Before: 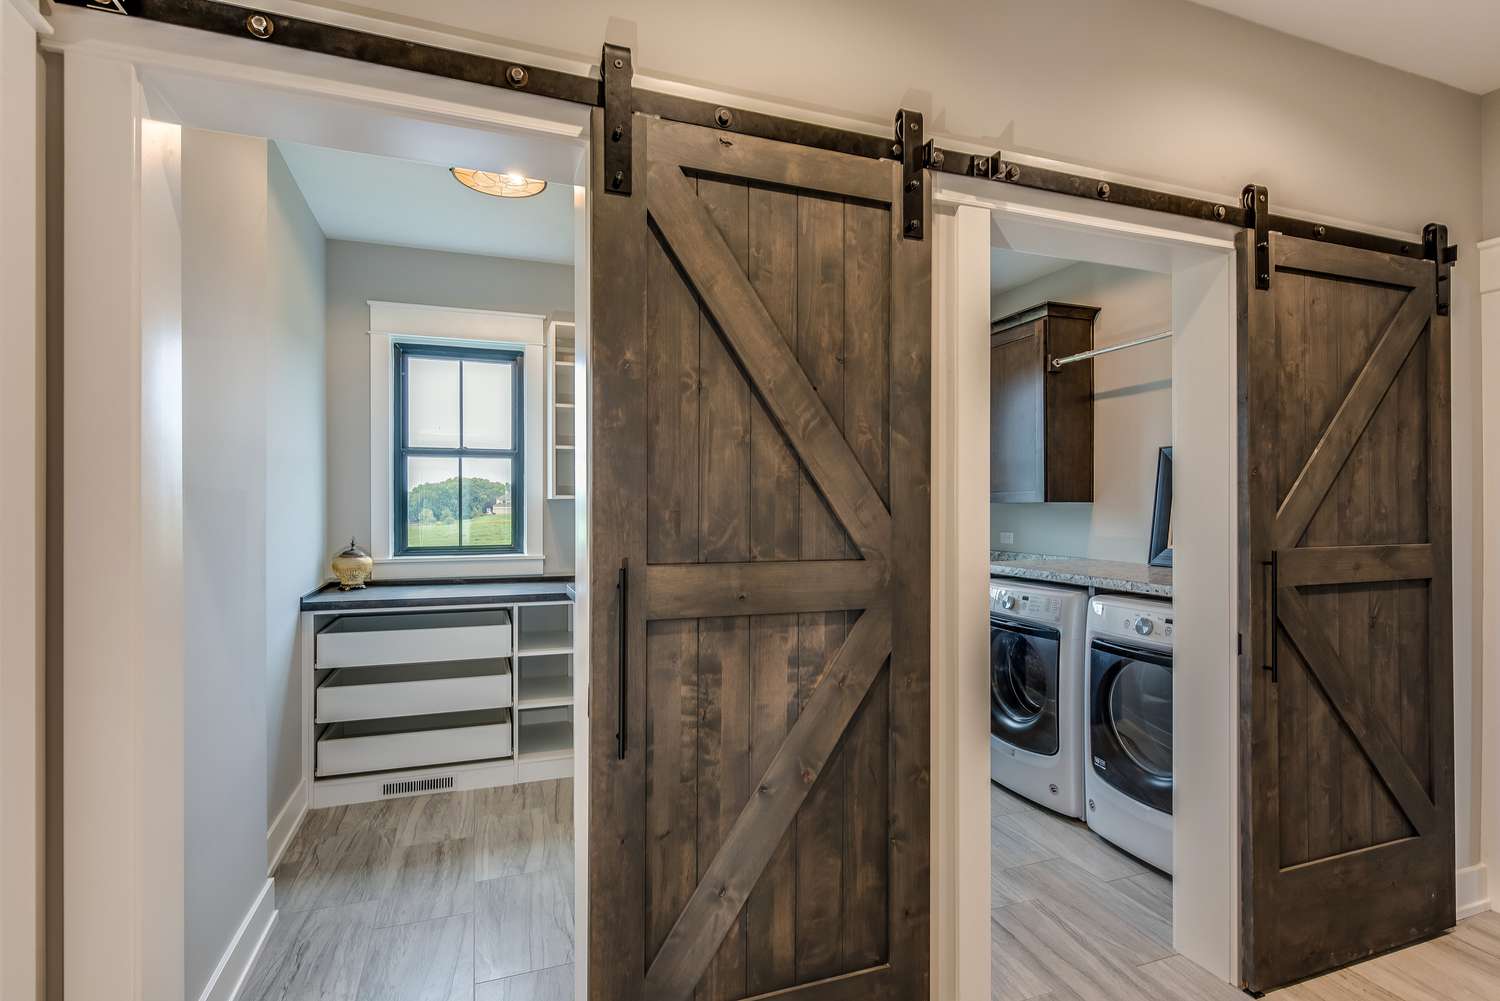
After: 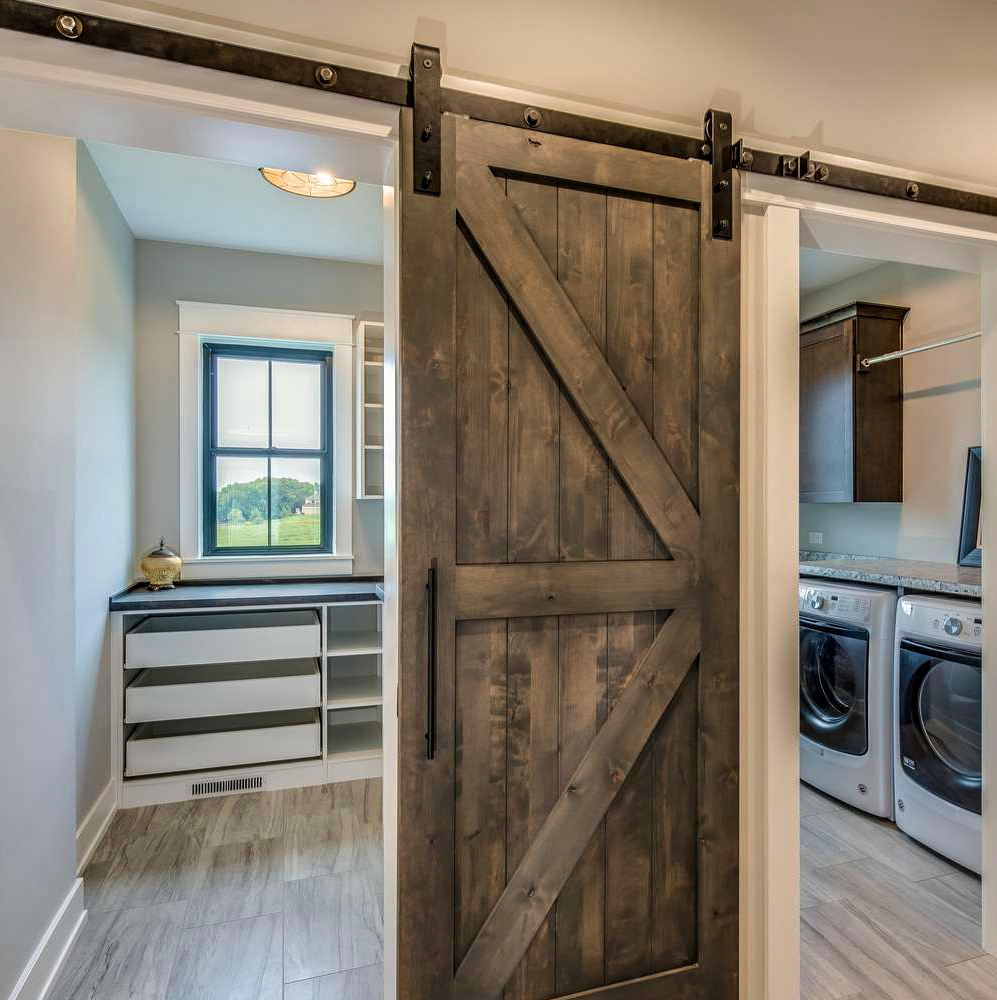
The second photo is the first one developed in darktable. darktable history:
velvia: on, module defaults
local contrast: mode bilateral grid, contrast 19, coarseness 50, detail 119%, midtone range 0.2
crop and rotate: left 12.834%, right 20.661%
